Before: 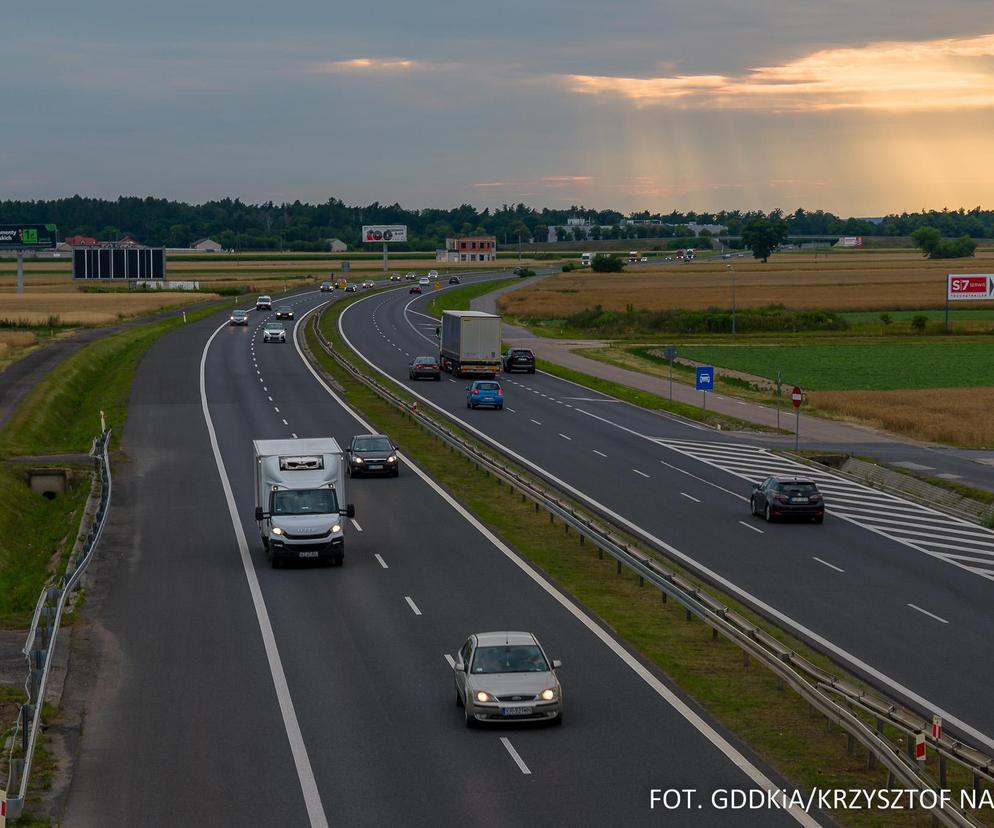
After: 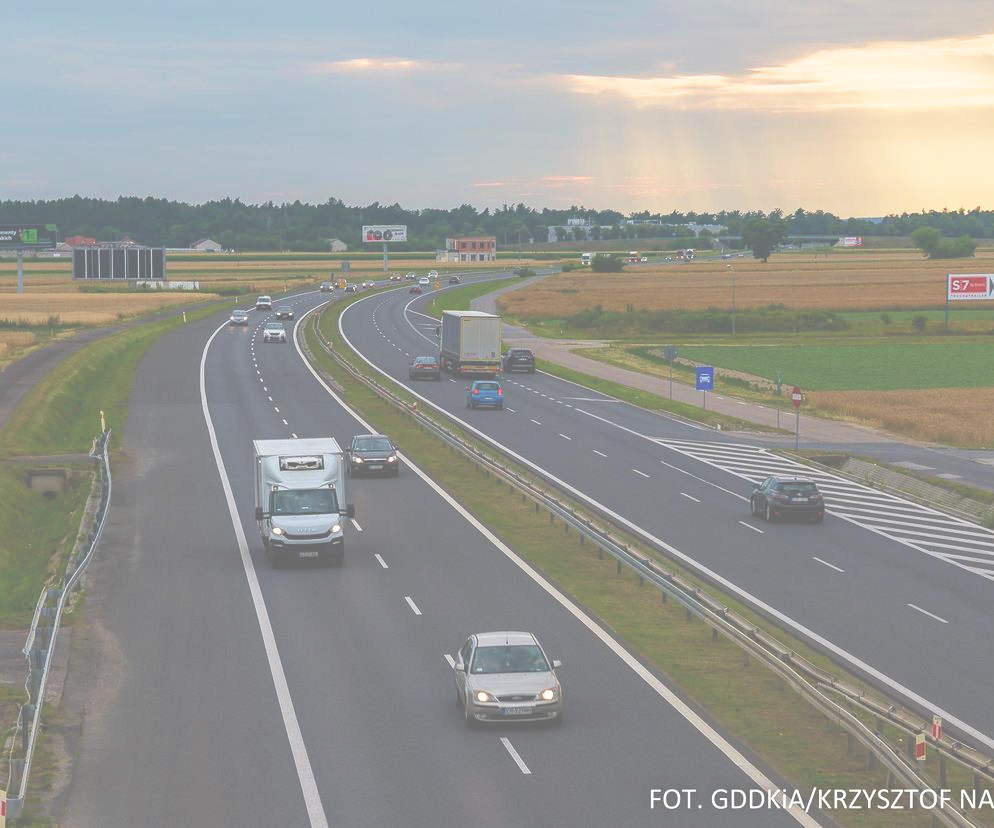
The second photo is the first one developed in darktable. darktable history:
exposure: black level correction -0.087, compensate highlight preservation false
velvia: on, module defaults
base curve: curves: ch0 [(0, 0) (0.028, 0.03) (0.121, 0.232) (0.46, 0.748) (0.859, 0.968) (1, 1)], preserve colors none
